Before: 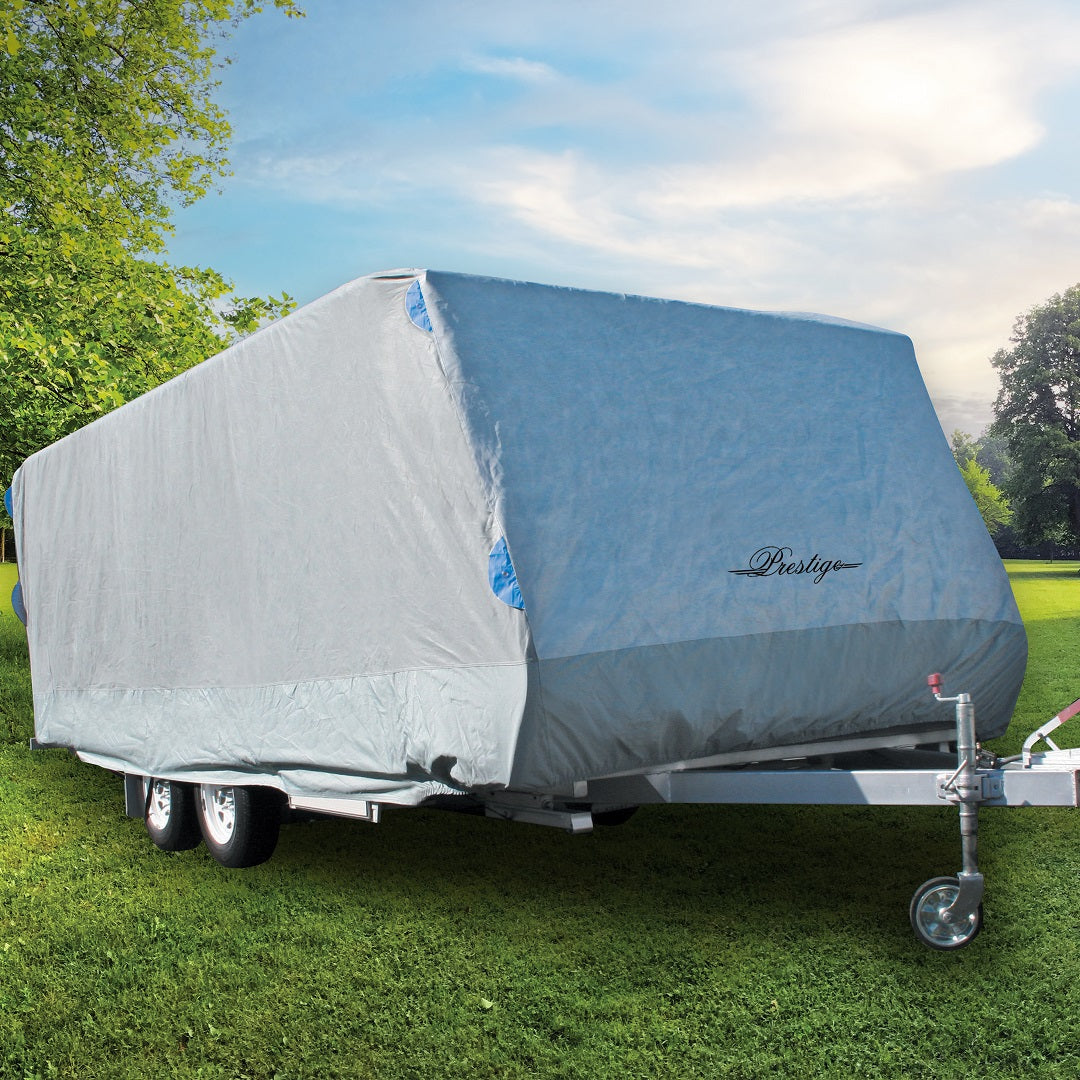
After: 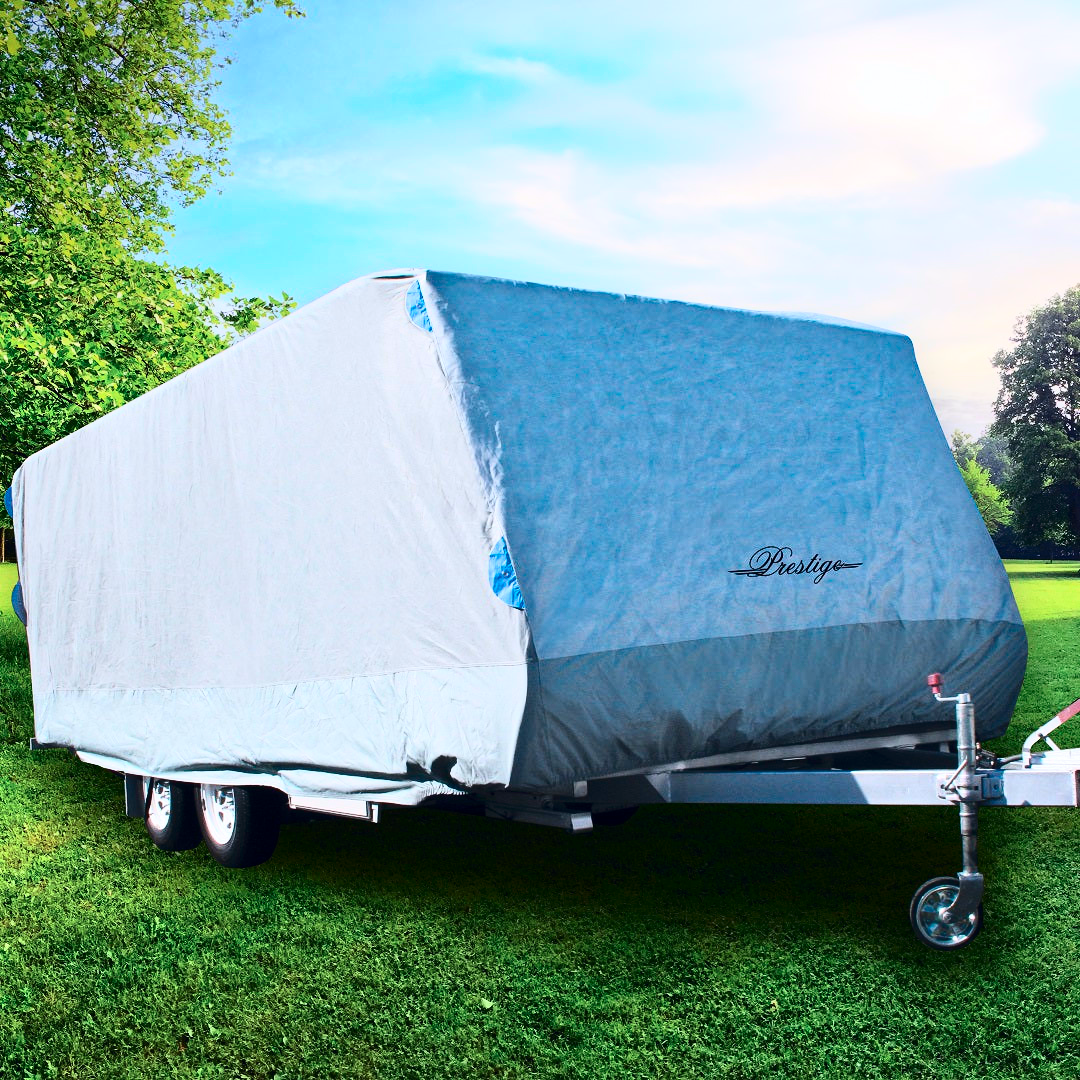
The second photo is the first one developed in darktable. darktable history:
tone equalizer: on, module defaults
tone curve: curves: ch0 [(0, 0) (0.236, 0.124) (0.373, 0.304) (0.542, 0.593) (0.737, 0.873) (1, 1)]; ch1 [(0, 0) (0.399, 0.328) (0.488, 0.484) (0.598, 0.624) (1, 1)]; ch2 [(0, 0) (0.448, 0.405) (0.523, 0.511) (0.592, 0.59) (1, 1)], color space Lab, independent channels, preserve colors none
color correction: highlights b* 0, saturation 1.06
